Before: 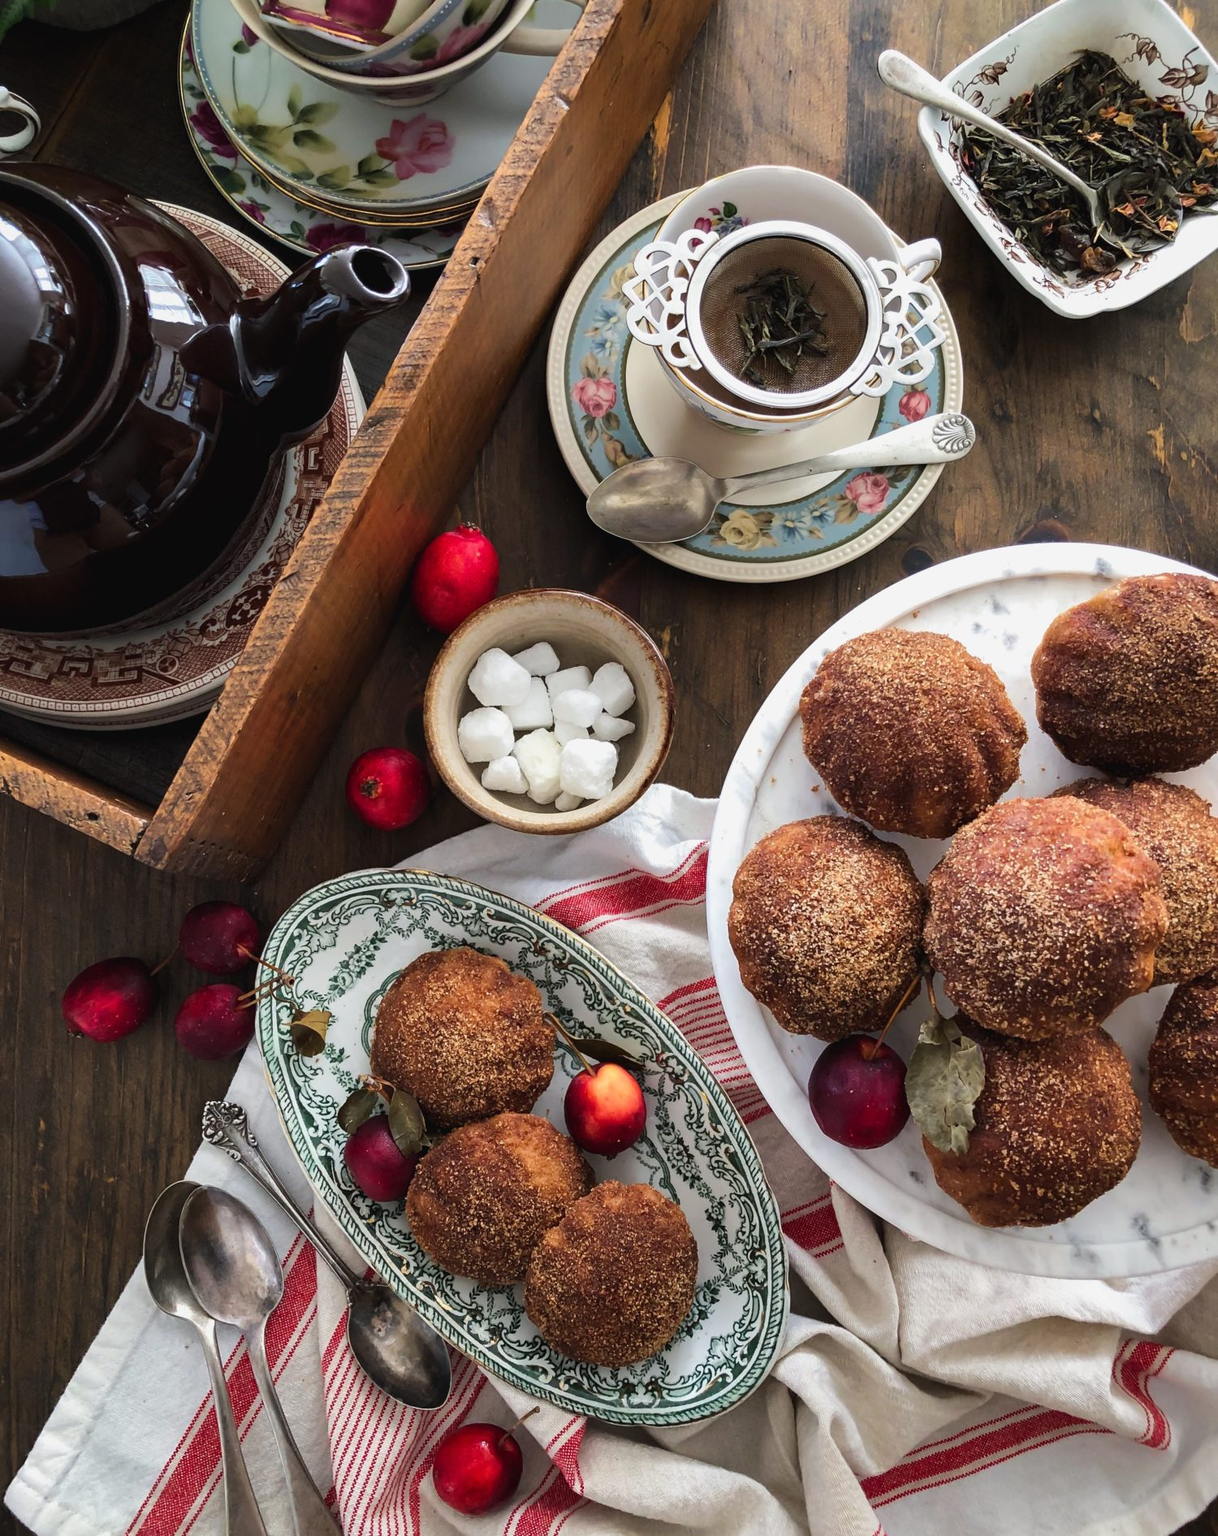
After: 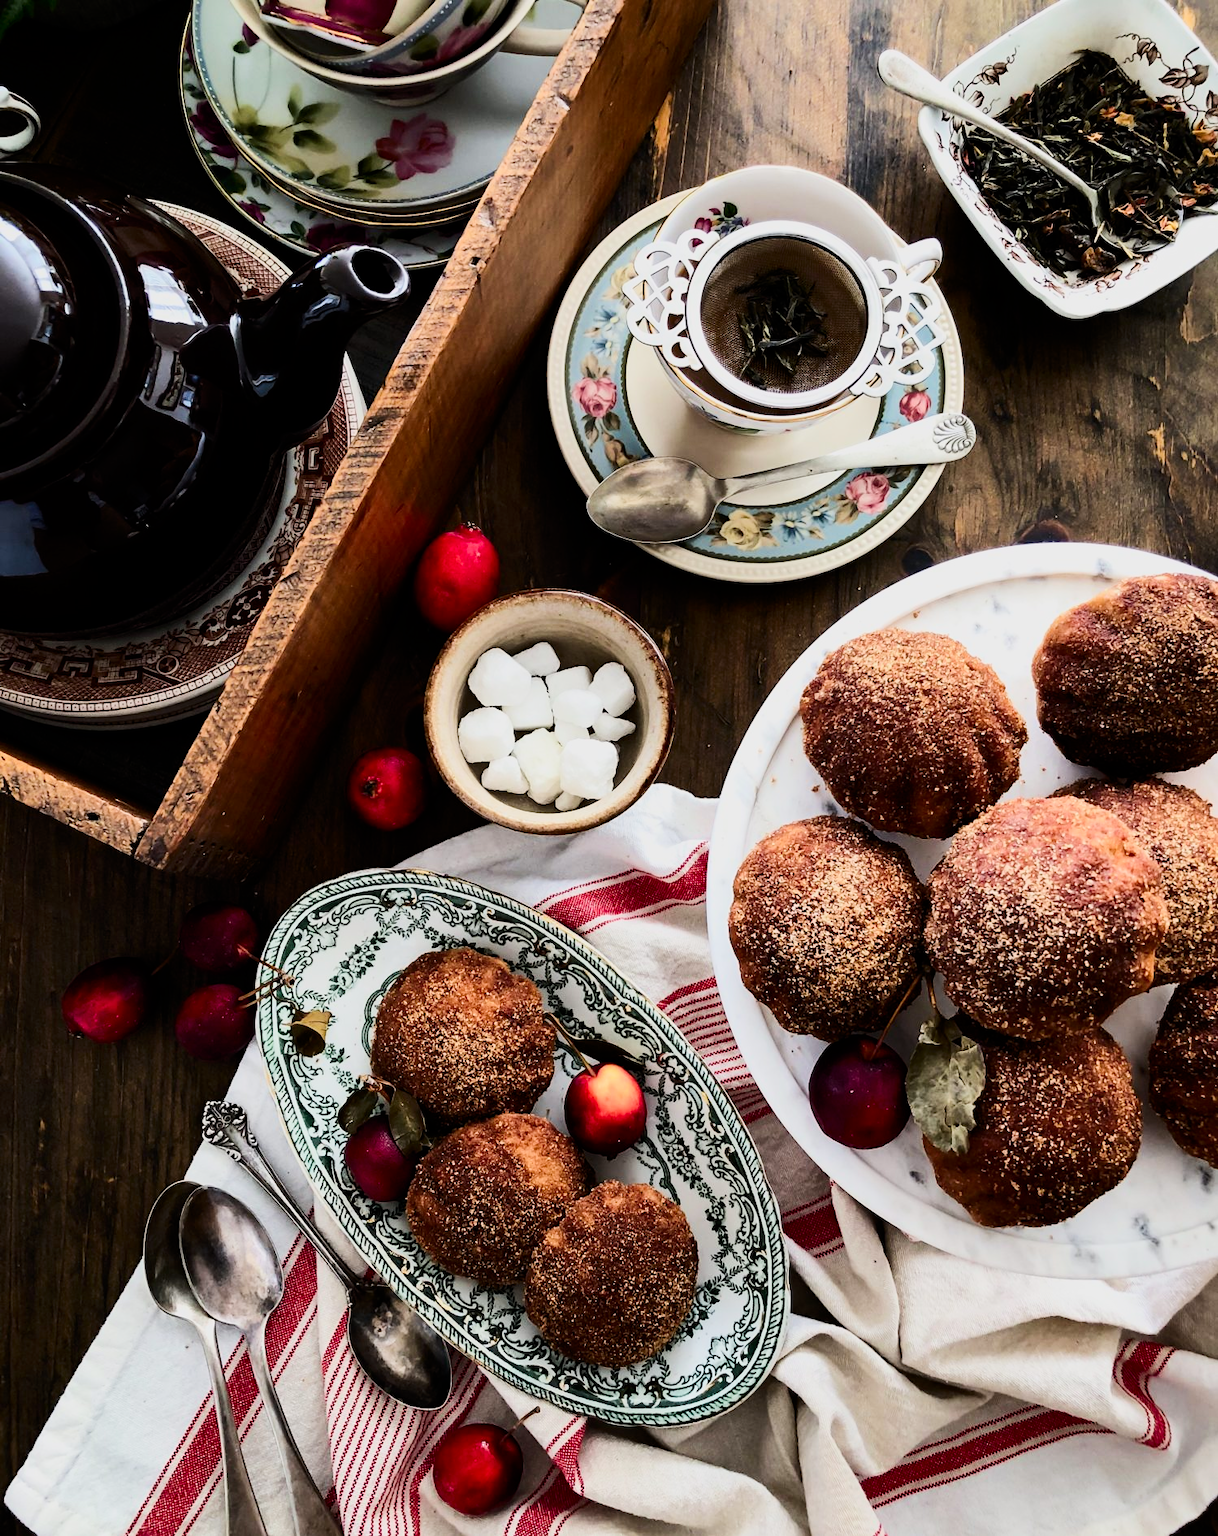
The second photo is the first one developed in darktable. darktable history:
filmic rgb: black relative exposure -6.2 EV, white relative exposure 6.95 EV, hardness 2.28, iterations of high-quality reconstruction 0
contrast brightness saturation: contrast 0.404, brightness 0.097, saturation 0.213
